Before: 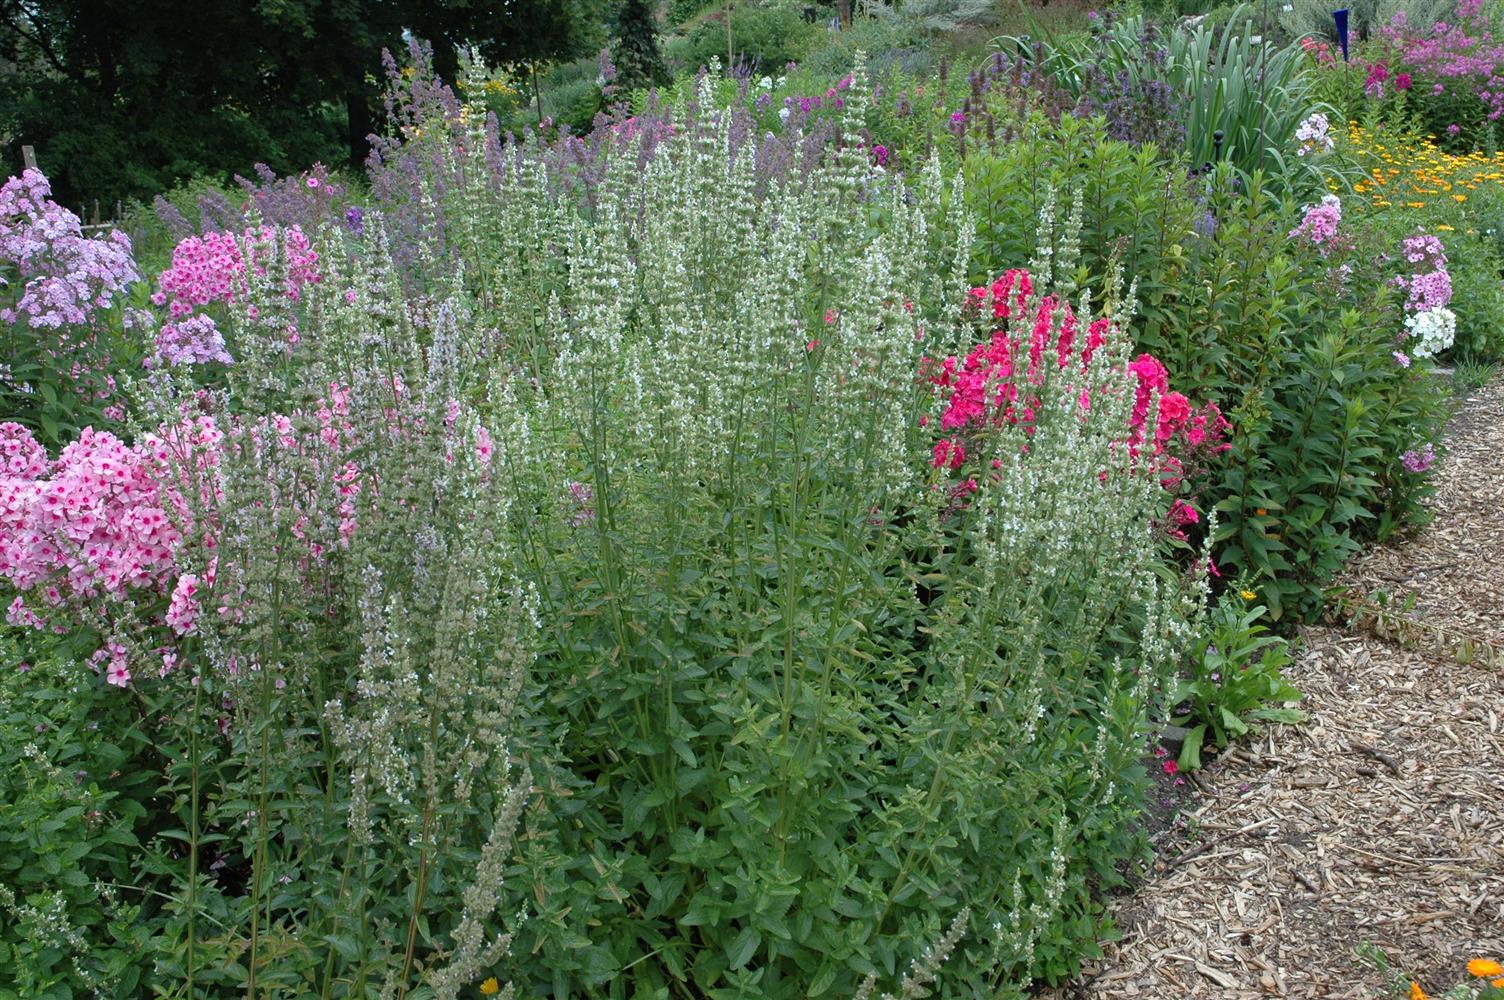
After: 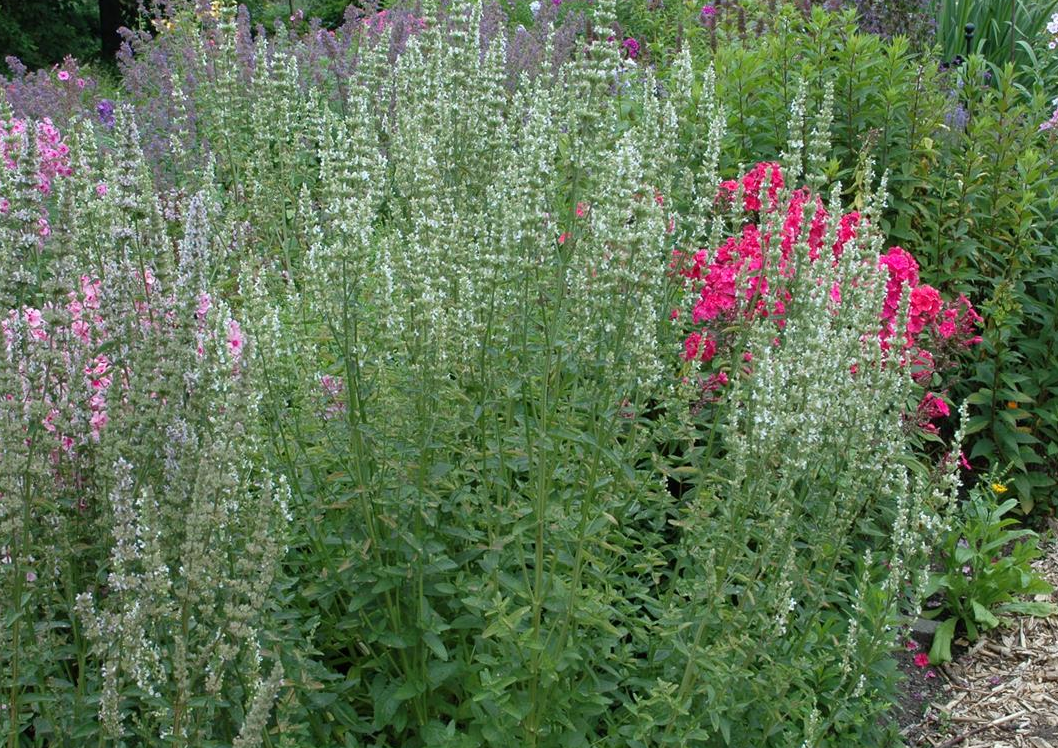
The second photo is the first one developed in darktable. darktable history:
crop and rotate: left 16.681%, top 10.738%, right 12.966%, bottom 14.375%
